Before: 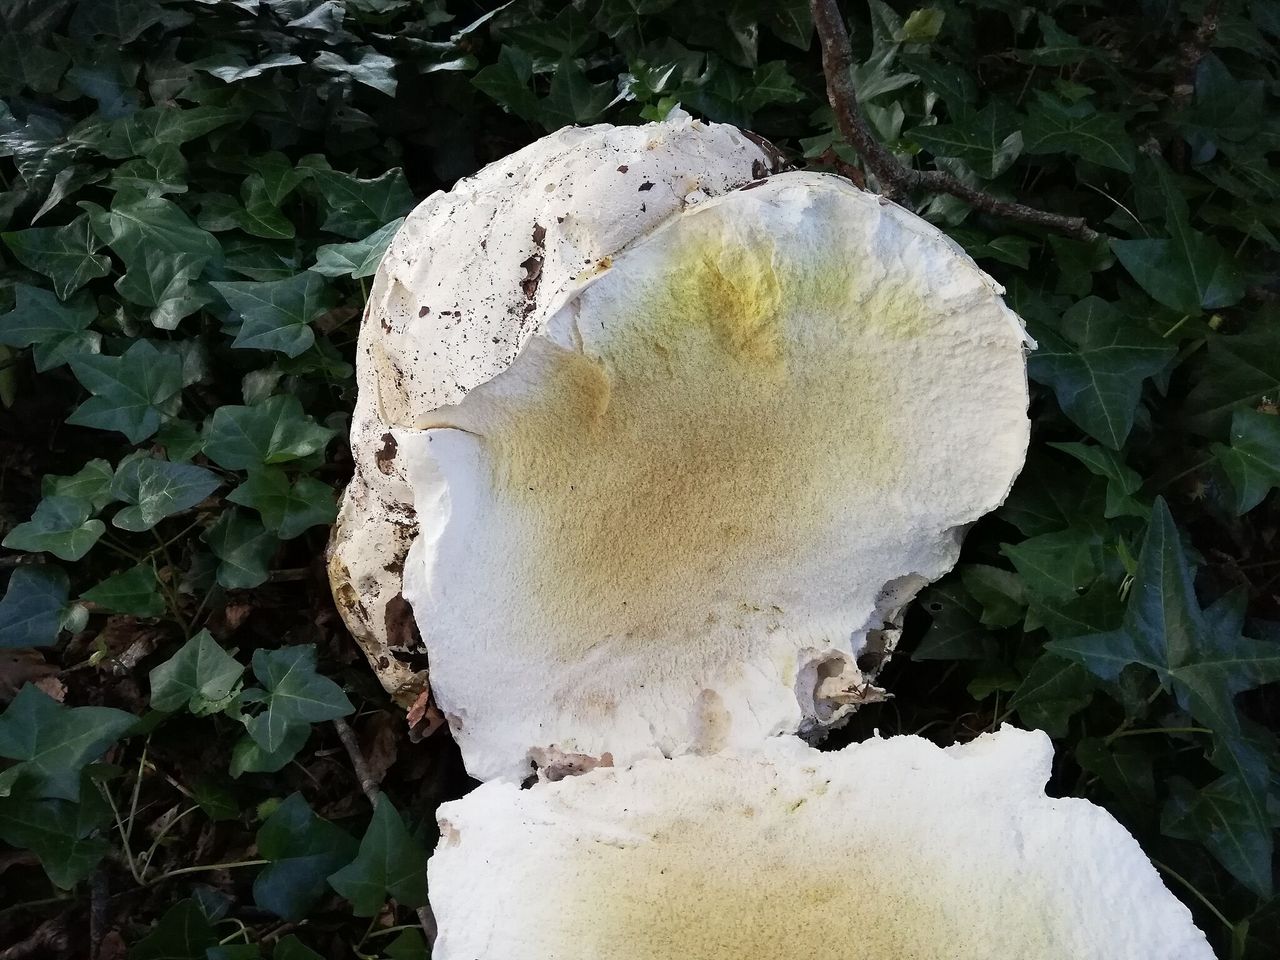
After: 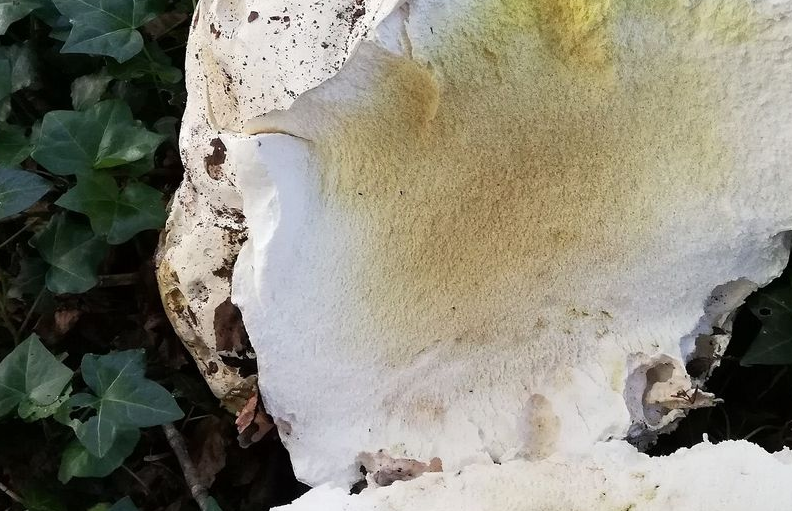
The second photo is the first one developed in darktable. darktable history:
crop: left 13.37%, top 30.832%, right 24.715%, bottom 15.908%
tone equalizer: on, module defaults
